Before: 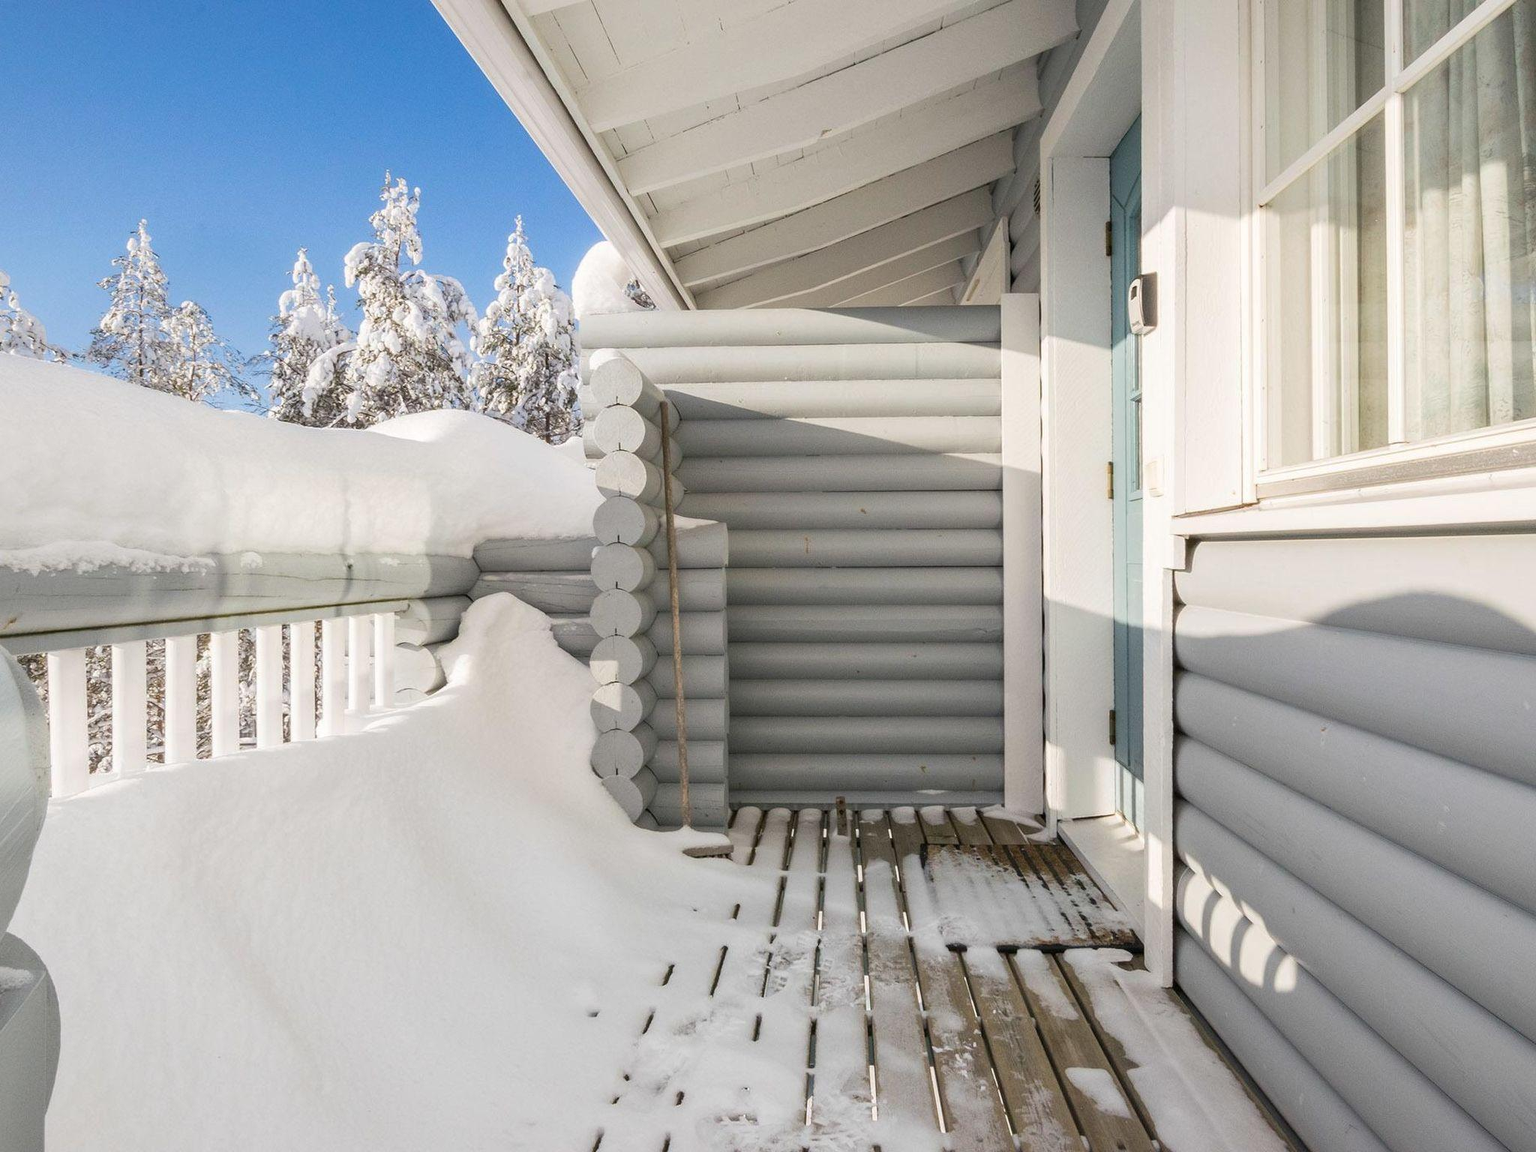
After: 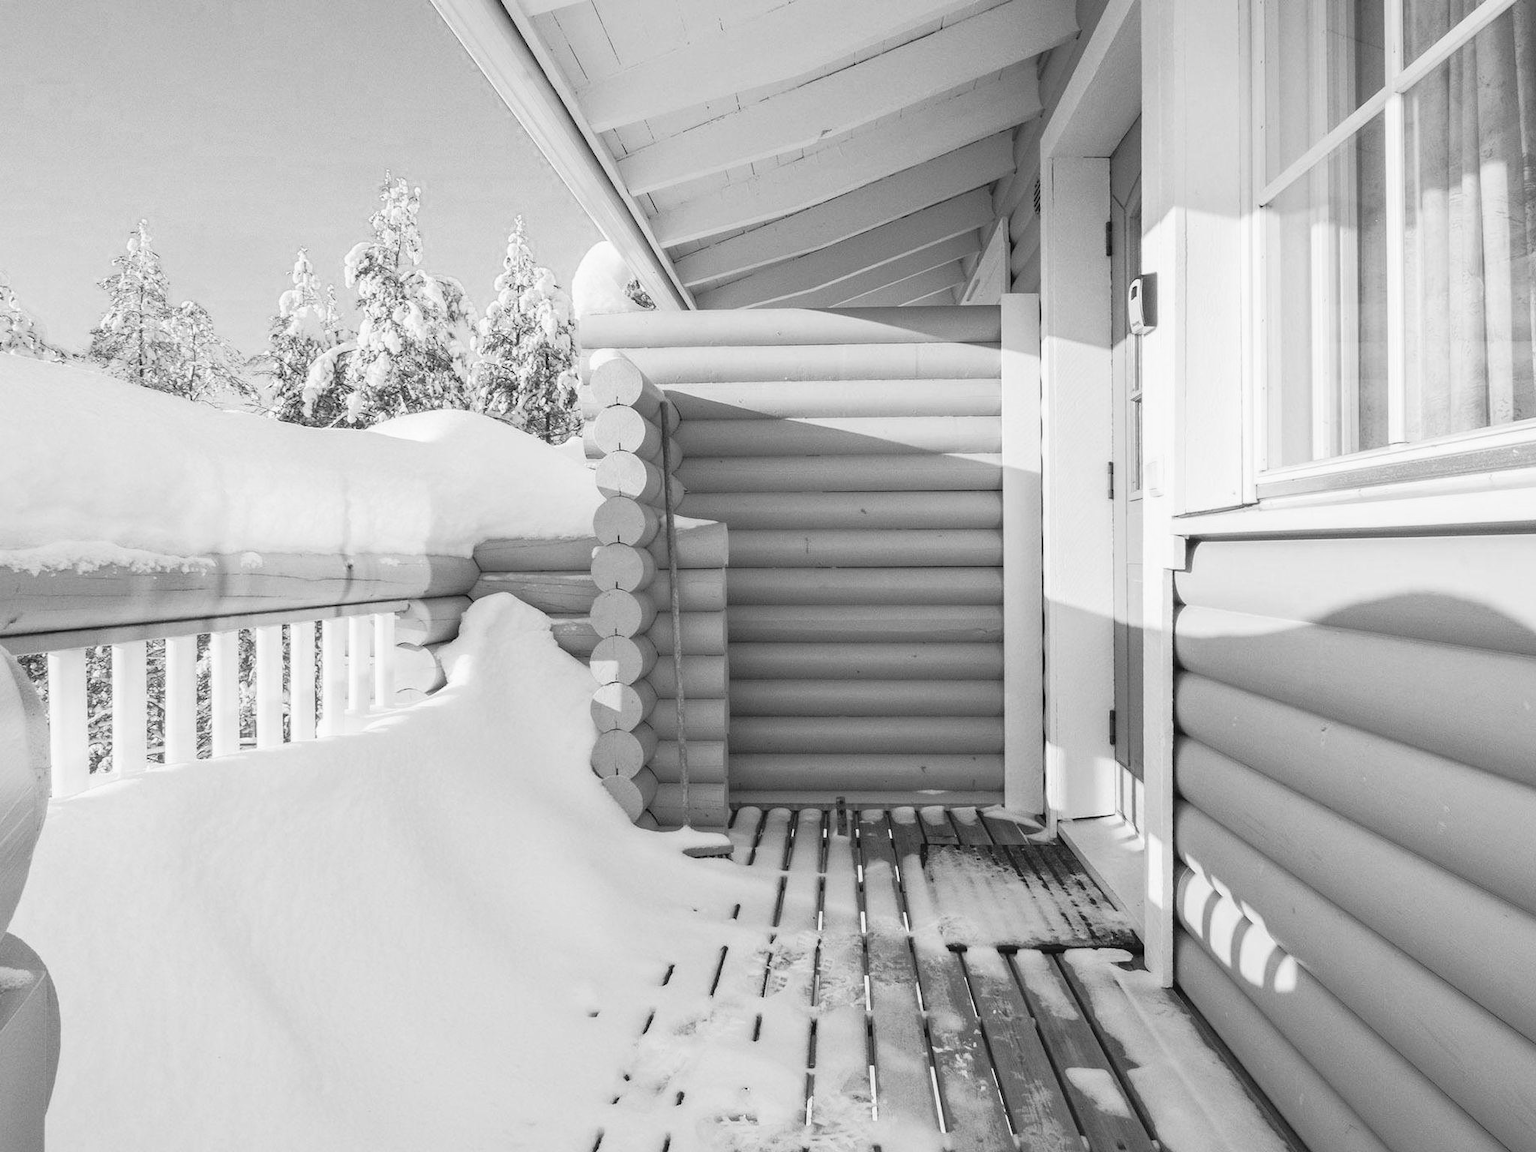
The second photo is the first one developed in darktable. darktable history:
tone curve: curves: ch0 [(0, 0) (0.003, 0.049) (0.011, 0.051) (0.025, 0.055) (0.044, 0.065) (0.069, 0.081) (0.1, 0.11) (0.136, 0.15) (0.177, 0.195) (0.224, 0.242) (0.277, 0.308) (0.335, 0.375) (0.399, 0.436) (0.468, 0.5) (0.543, 0.574) (0.623, 0.665) (0.709, 0.761) (0.801, 0.851) (0.898, 0.933) (1, 1)], preserve colors none
color look up table: target L [96.54, 81.69, 82.76, 80.97, 72.21, 72.58, 55.28, 47.64, 33.18, 25.76, 200.55, 85.98, 83.84, 75.52, 63.22, 65.99, 63.98, 58.64, 64.48, 55.02, 44.82, 36.57, 42.78, 23.97, 21.7, 23.52, 90.24, 77.71, 74.42, 75.88, 84.91, 72.21, 72.21, 81.33, 49.64, 80.24, 39.07, 37.82, 26.8, 34.45, 4.316, 89.88, 88.12, 88.82, 67.74, 71.47, 51.49, 35.3, 39.07], target a [-0.003, 0.001, 0 ×4, 0.001, 0 ×4, -0.001, 0, 0, 0.001, 0.001, 0, 0, 0.001, 0.001, -0.001, 0 ×5, -0.001, 0 ×15, -0.003, -0.003, 0, 0, 0.001, 0, 0], target b [0.024, 0.001 ×5, -0.005, 0.001, 0.001, 0.001, 0, 0.002, 0.001, 0.001, -0.005, -0.005, 0.001, 0.001, -0.005, -0.005, 0.014, 0.001, 0.001, 0, 0, -0.002, 0.001 ×12, -0.003, 0.001, 0, 0.001, 0.024, 0.024, 0.001, 0.001, -0.005, 0.001, 0.001], num patches 49
